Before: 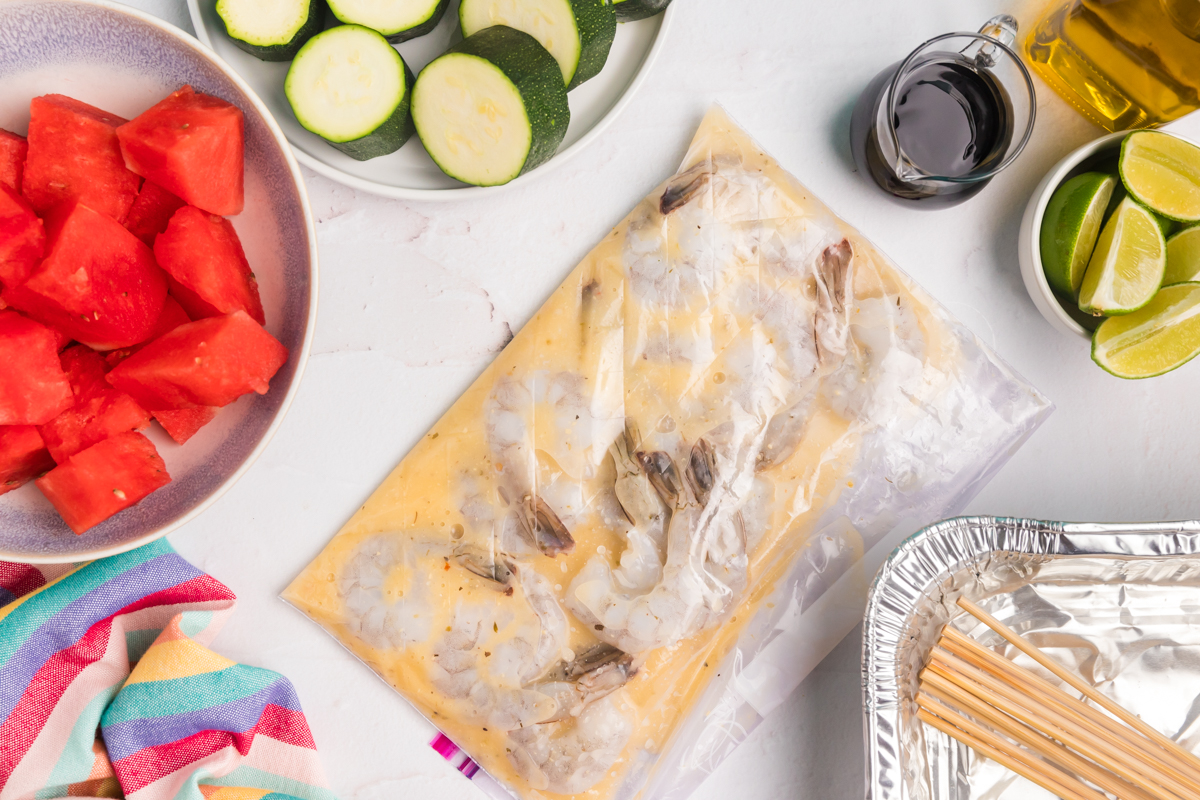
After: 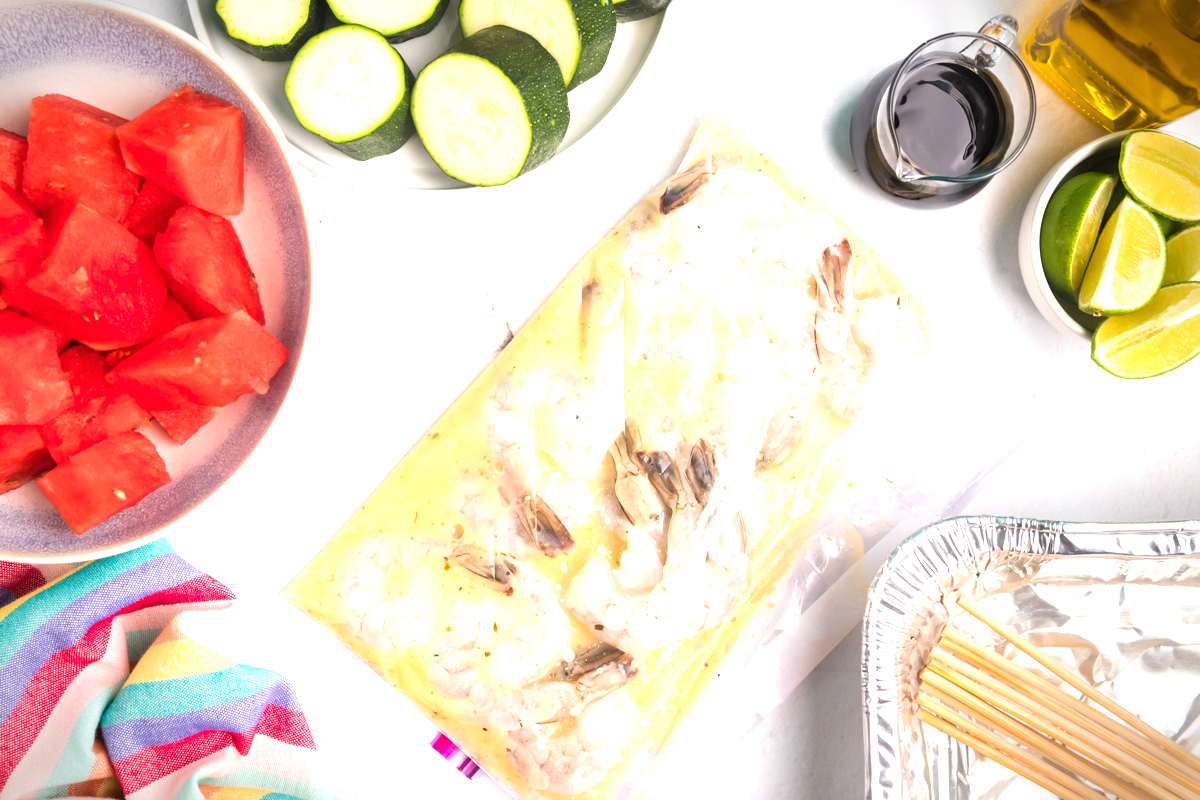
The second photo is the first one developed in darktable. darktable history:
vignetting: brightness -0.561, saturation -0.001, automatic ratio true
exposure: black level correction 0, exposure 1.001 EV, compensate exposure bias true, compensate highlight preservation false
